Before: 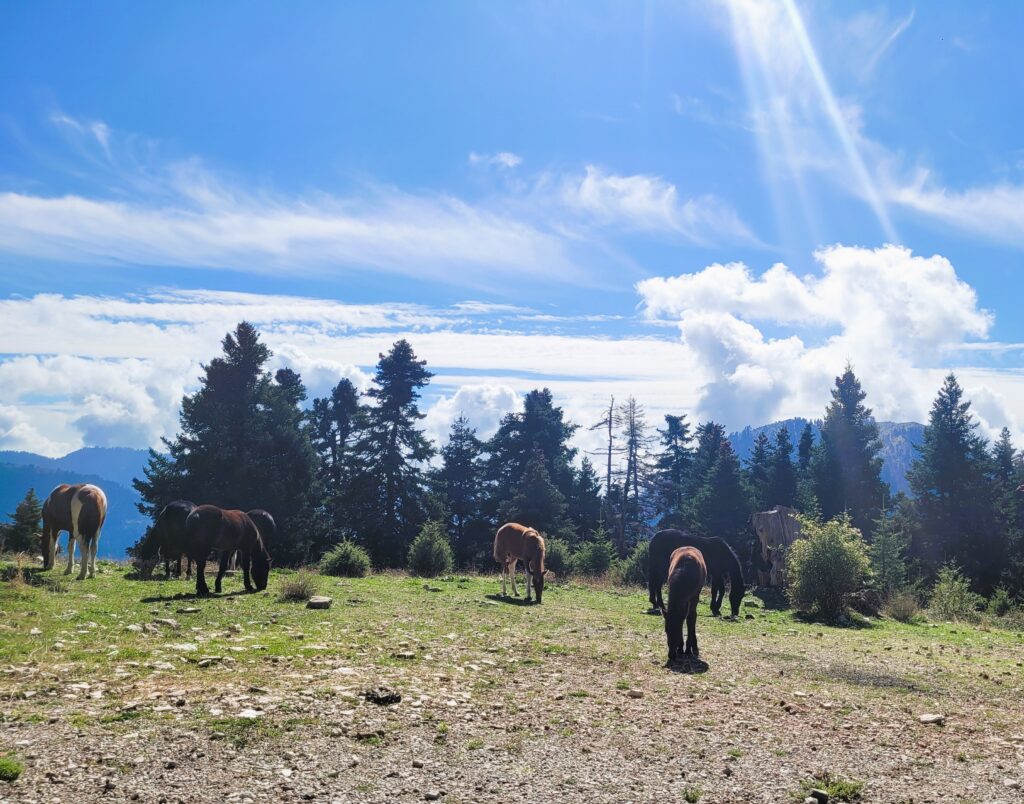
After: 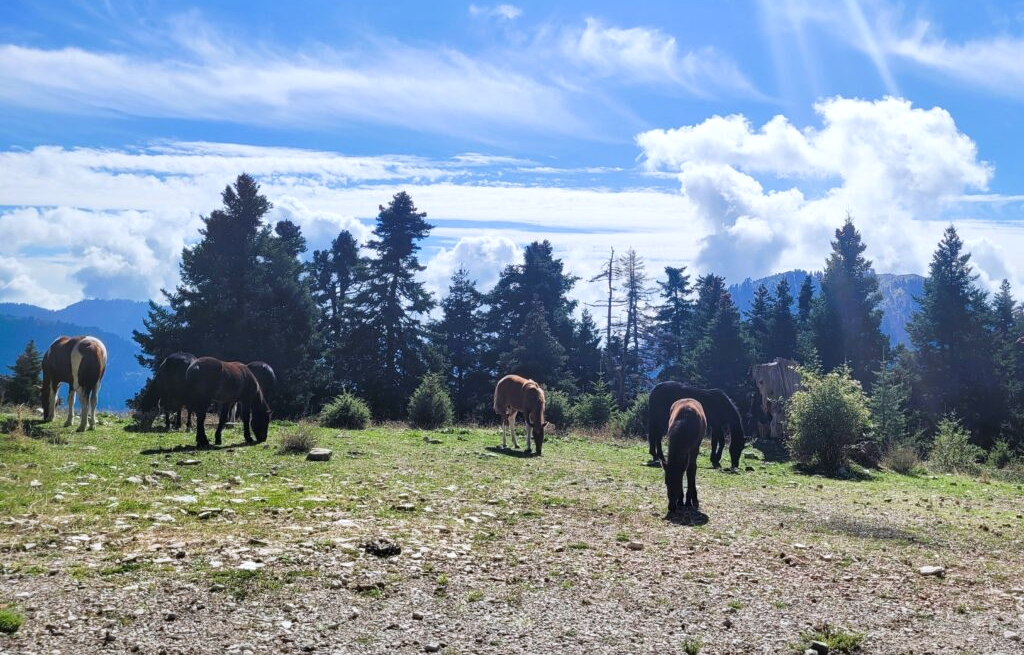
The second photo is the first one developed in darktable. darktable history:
white balance: red 0.967, blue 1.049
crop and rotate: top 18.507%
local contrast: mode bilateral grid, contrast 25, coarseness 50, detail 123%, midtone range 0.2
